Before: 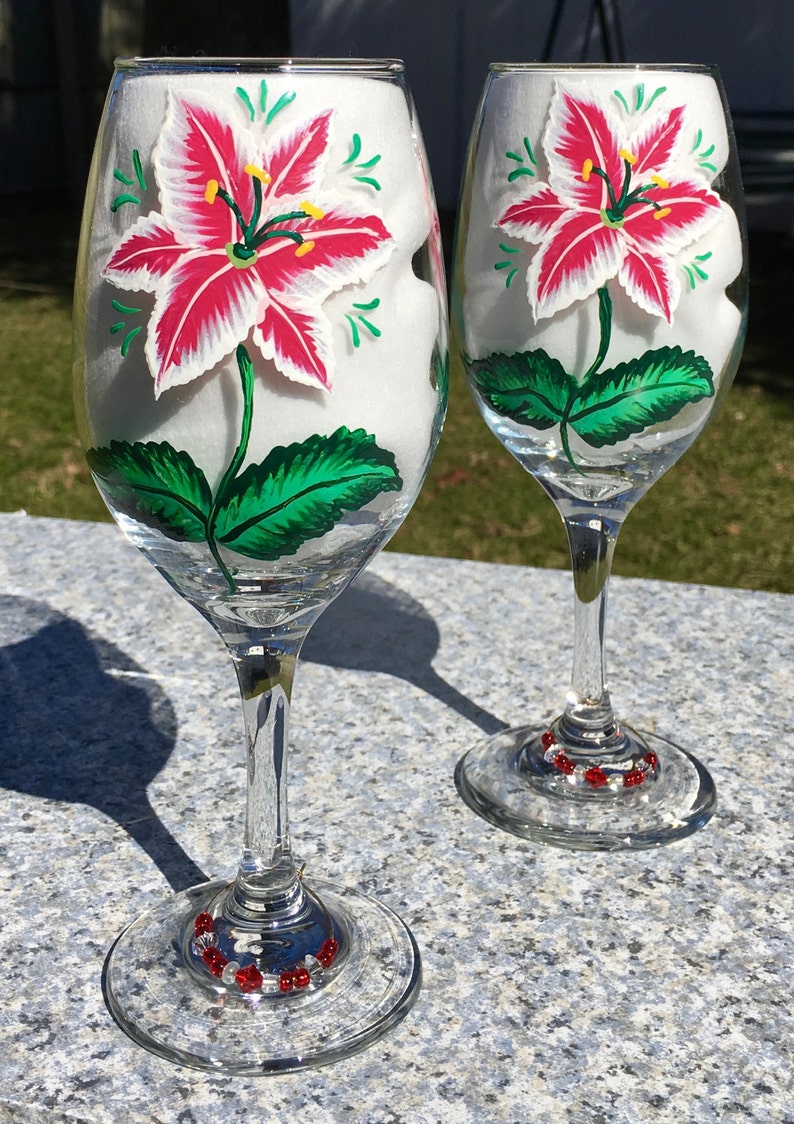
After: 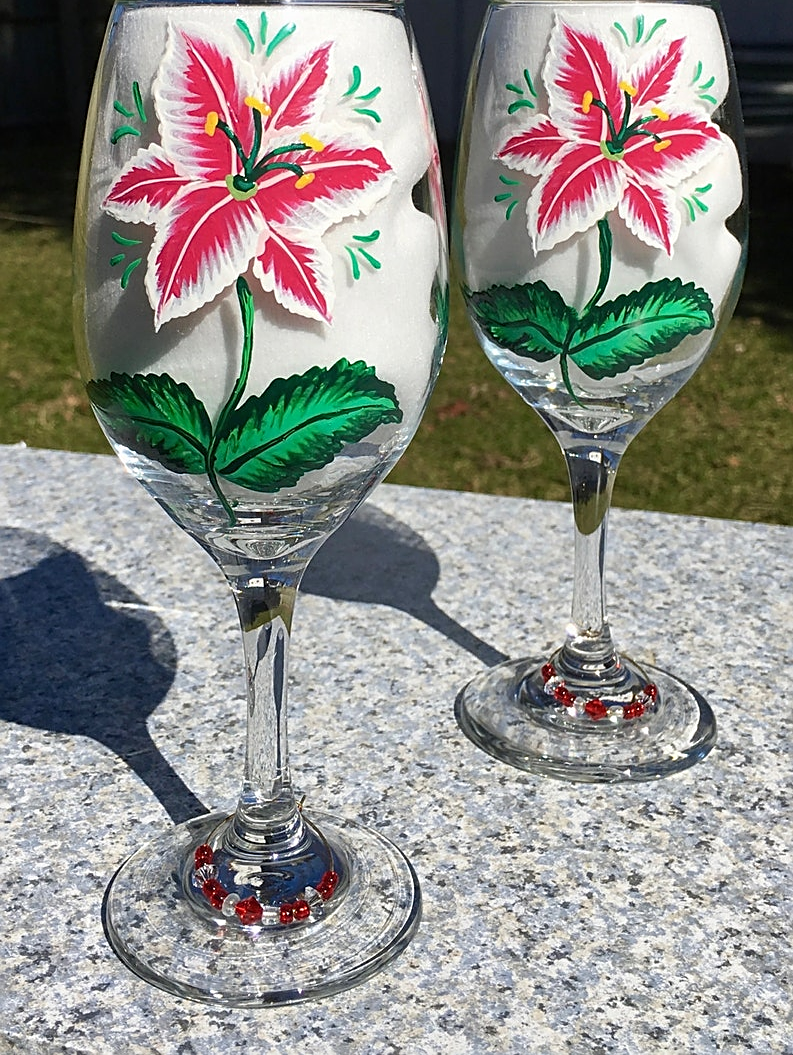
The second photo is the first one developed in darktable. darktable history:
contrast equalizer: y [[0.5, 0.5, 0.468, 0.5, 0.5, 0.5], [0.5 ×6], [0.5 ×6], [0 ×6], [0 ×6]]
crop and rotate: top 6.053%
sharpen: amount 0.534
